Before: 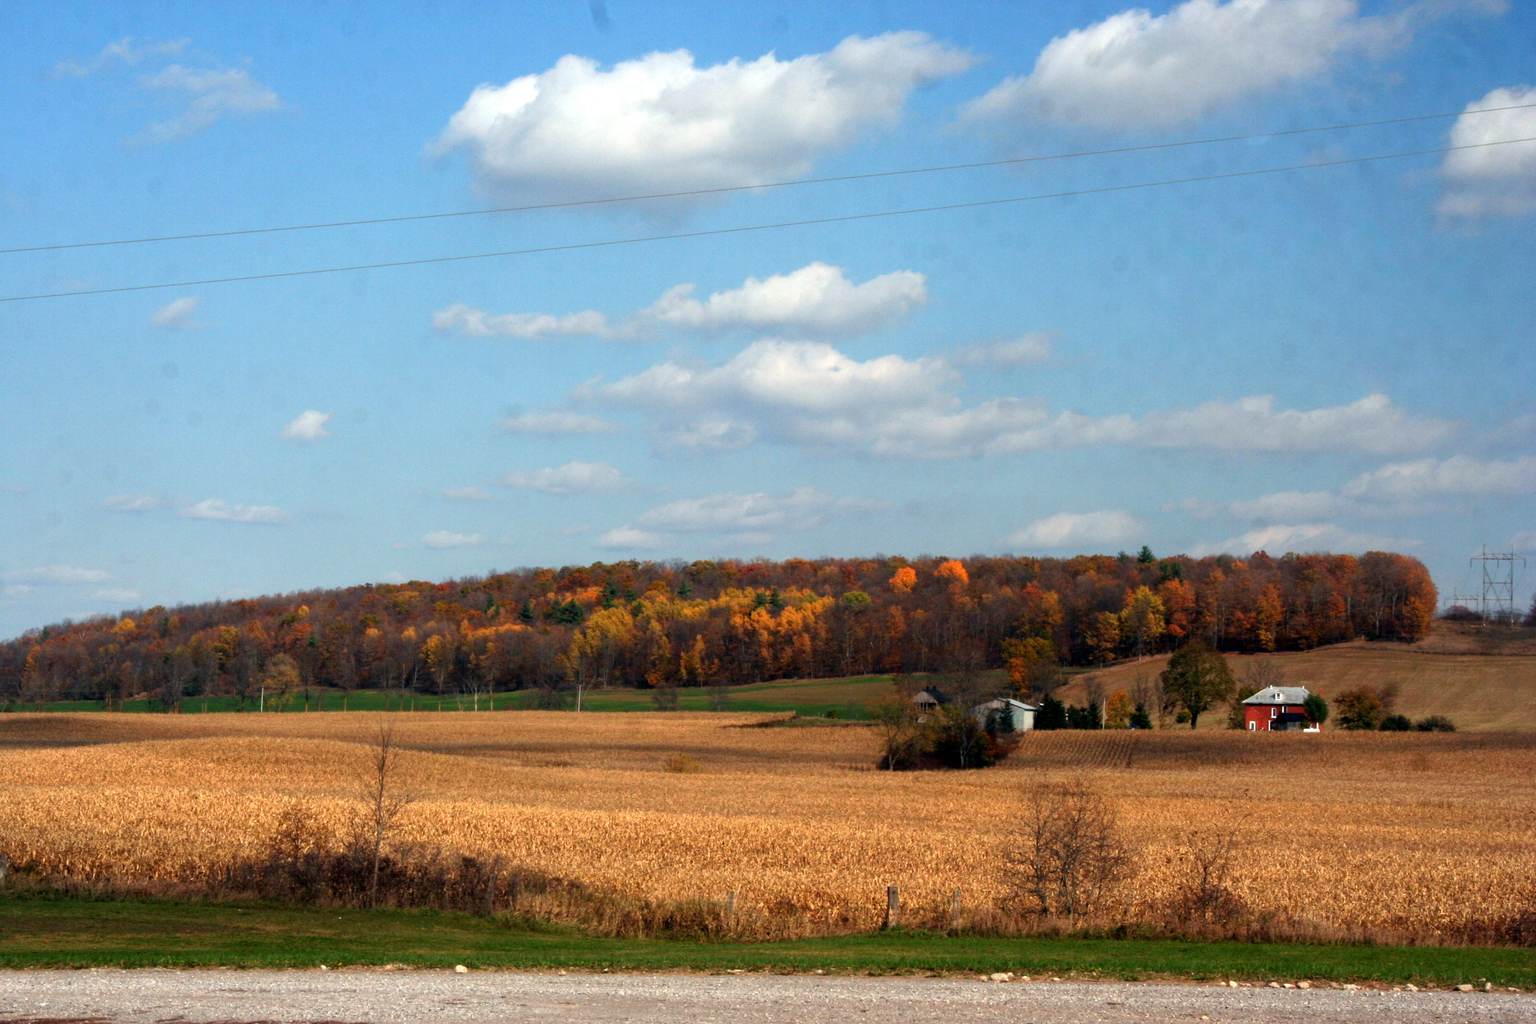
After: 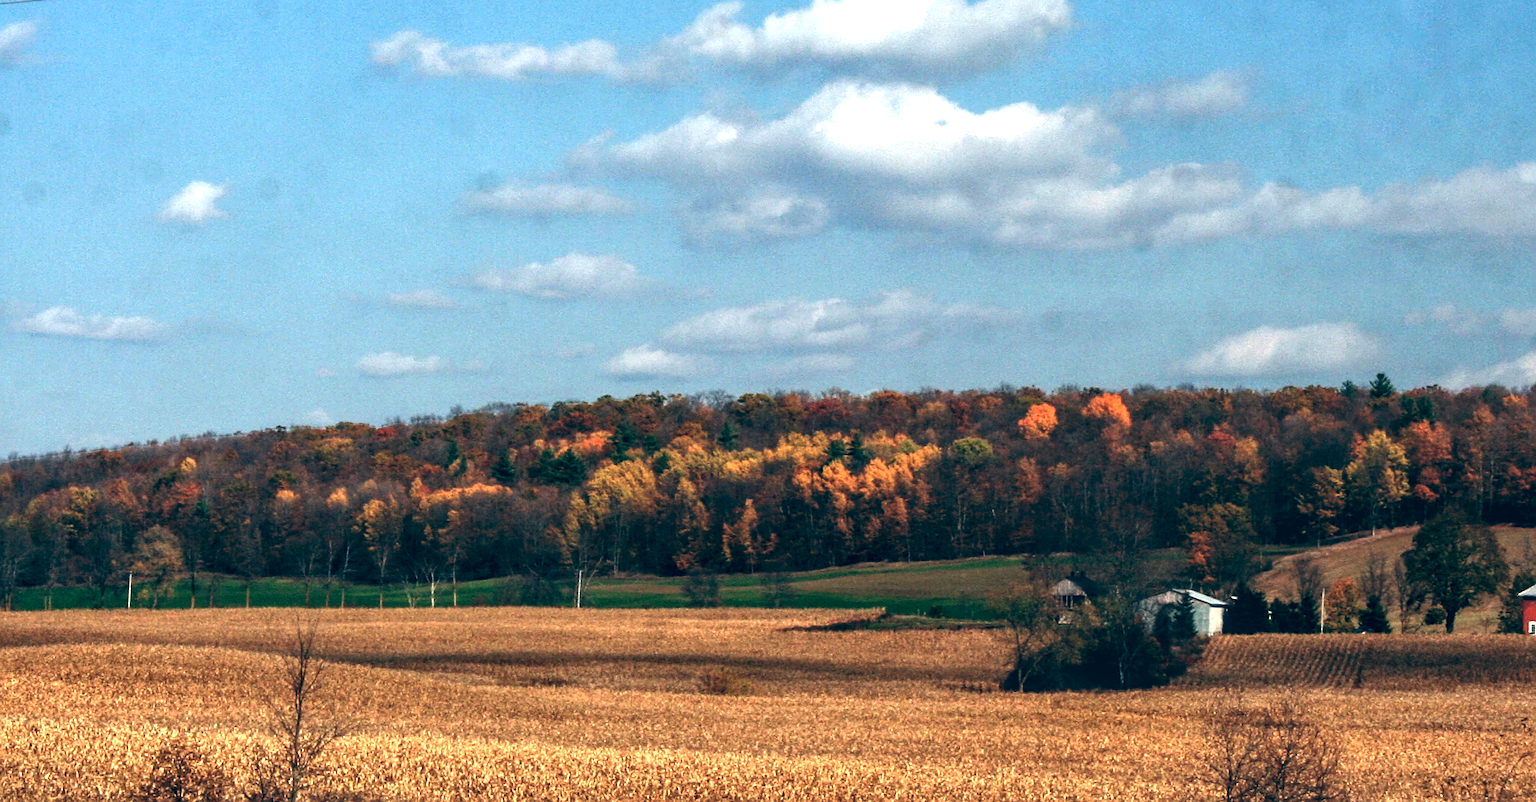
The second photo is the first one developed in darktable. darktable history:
white balance: emerald 1
crop: left 11.123%, top 27.61%, right 18.3%, bottom 17.034%
contrast equalizer: y [[0.586, 0.584, 0.576, 0.565, 0.552, 0.539], [0.5 ×6], [0.97, 0.959, 0.919, 0.859, 0.789, 0.717], [0 ×6], [0 ×6]]
color balance: lift [1.016, 0.983, 1, 1.017], gamma [0.958, 1, 1, 1], gain [0.981, 1.007, 0.993, 1.002], input saturation 118.26%, contrast 13.43%, contrast fulcrum 21.62%, output saturation 82.76%
local contrast: on, module defaults
sharpen: on, module defaults
